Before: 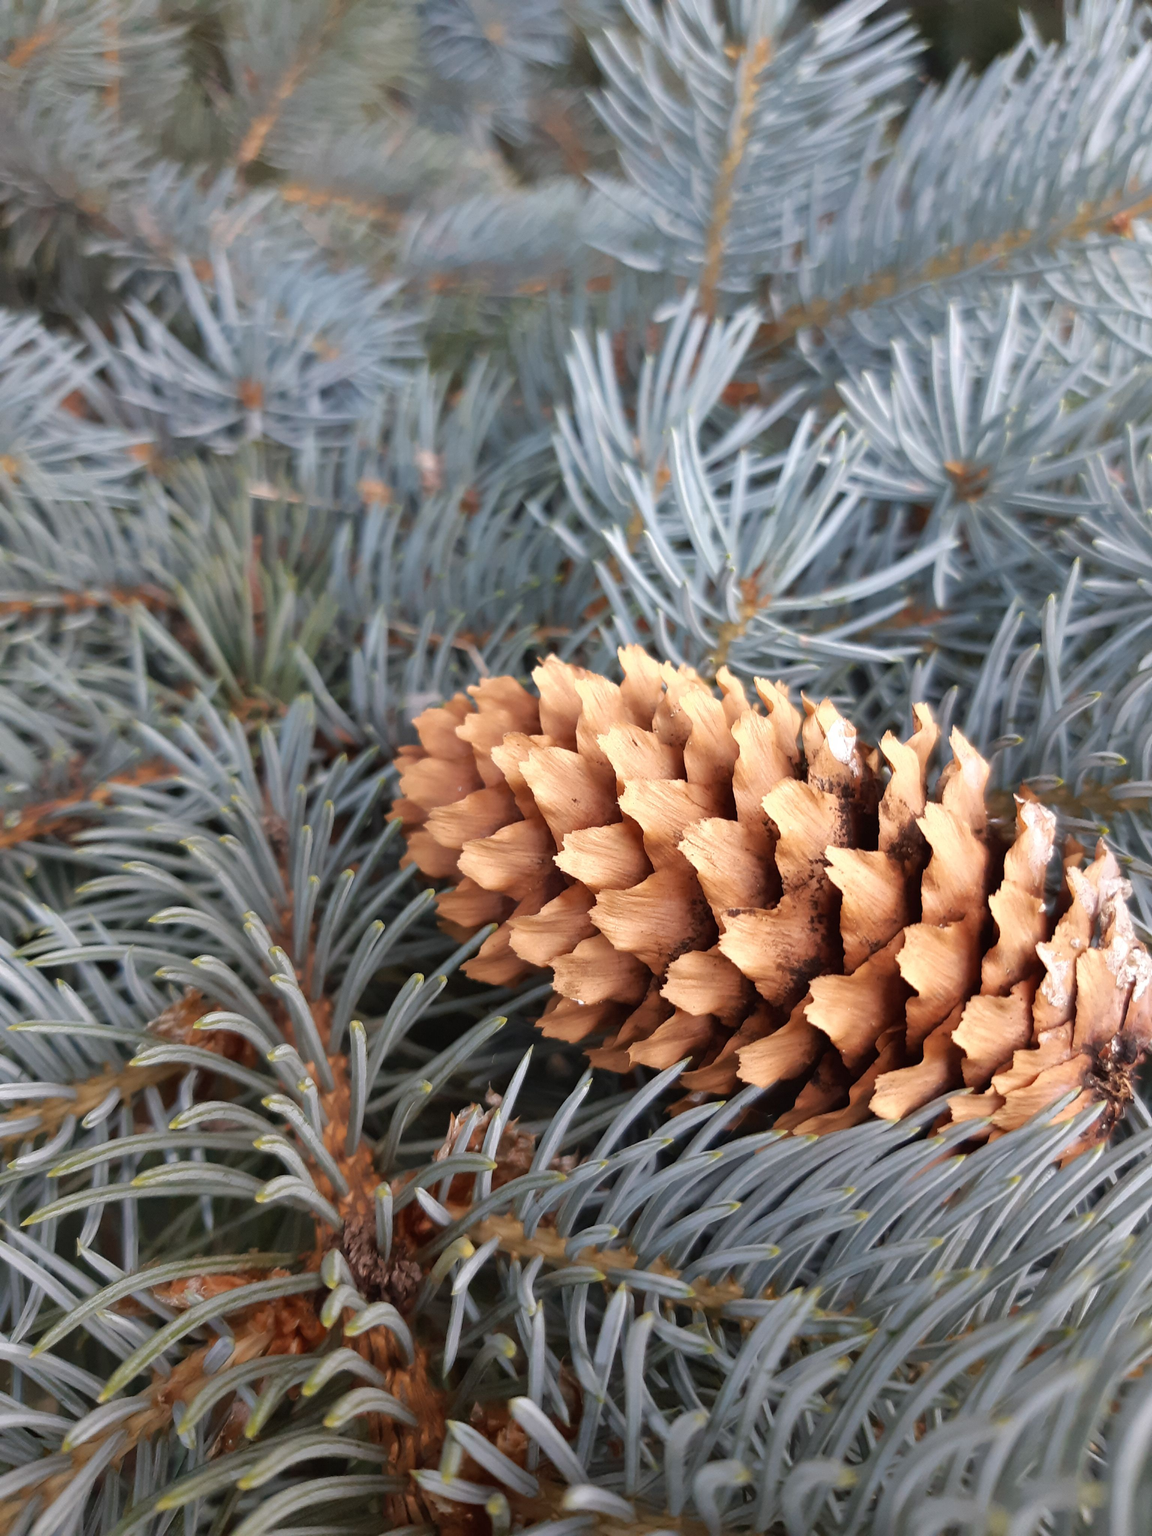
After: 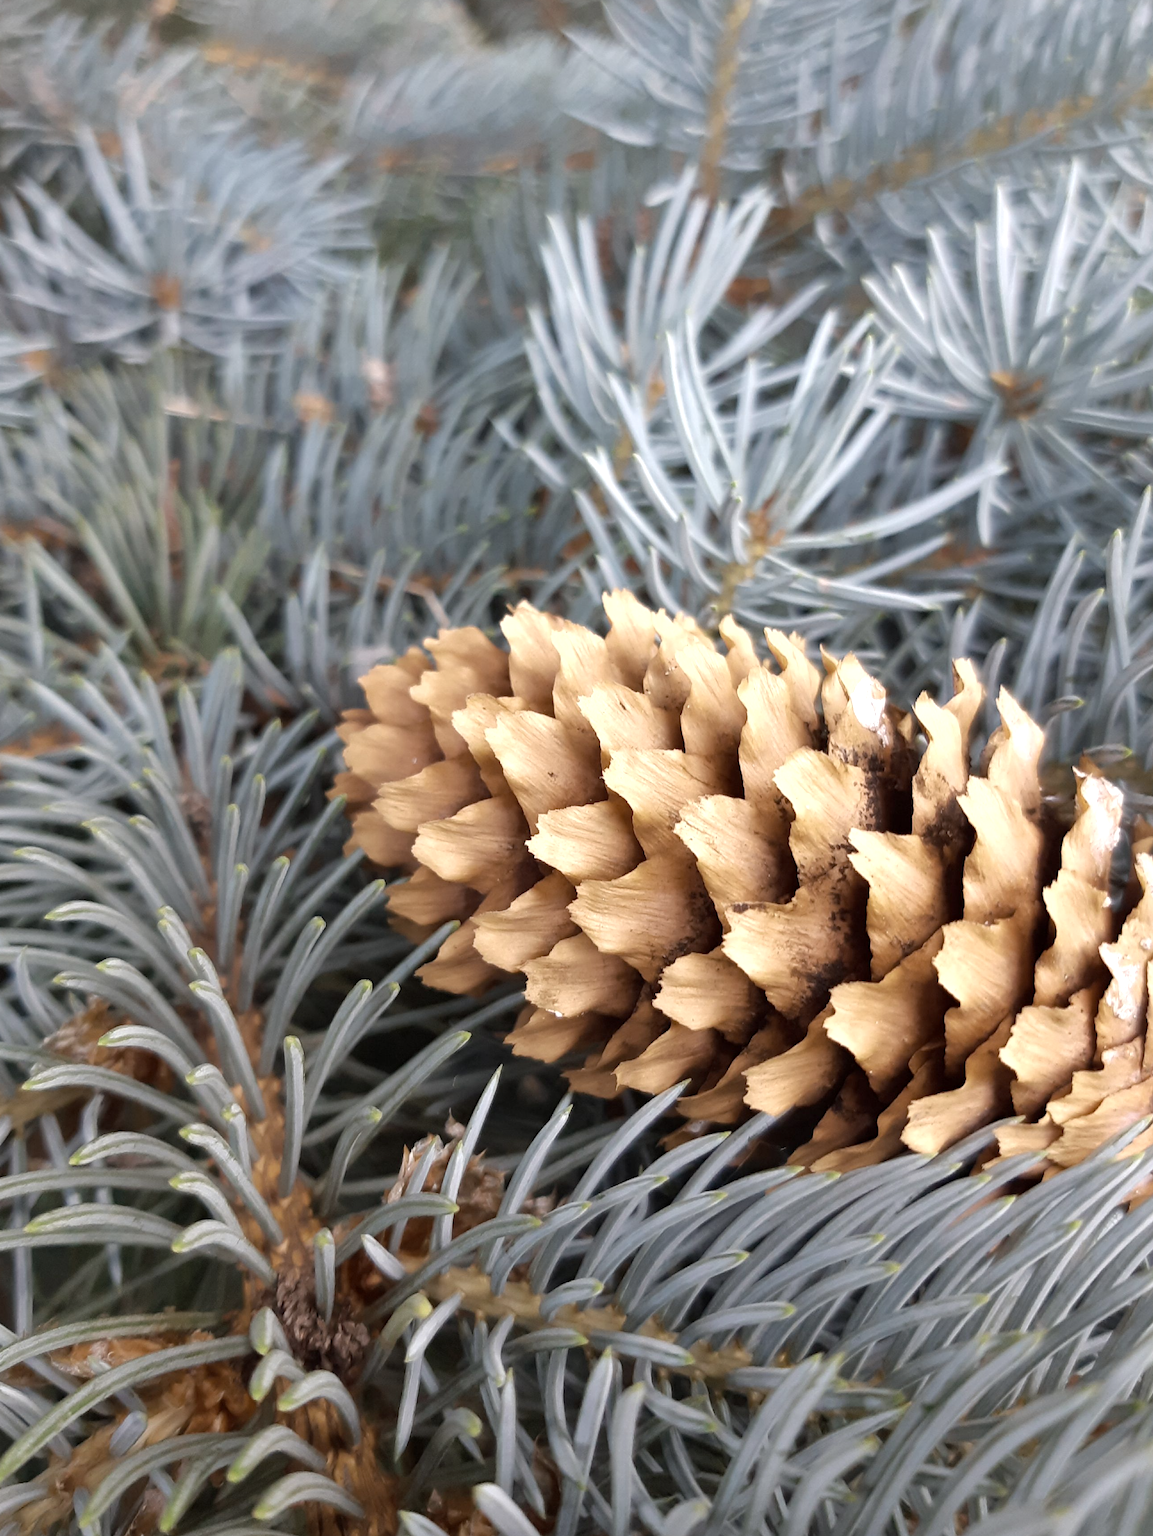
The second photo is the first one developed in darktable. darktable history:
exposure: black level correction 0.002, exposure 0.299 EV, compensate exposure bias true, compensate highlight preservation false
color zones: curves: ch1 [(0.113, 0.438) (0.75, 0.5)]; ch2 [(0.12, 0.526) (0.75, 0.5)], mix 100.25%
crop and rotate: left 9.641%, top 9.71%, right 6.051%, bottom 6.115%
